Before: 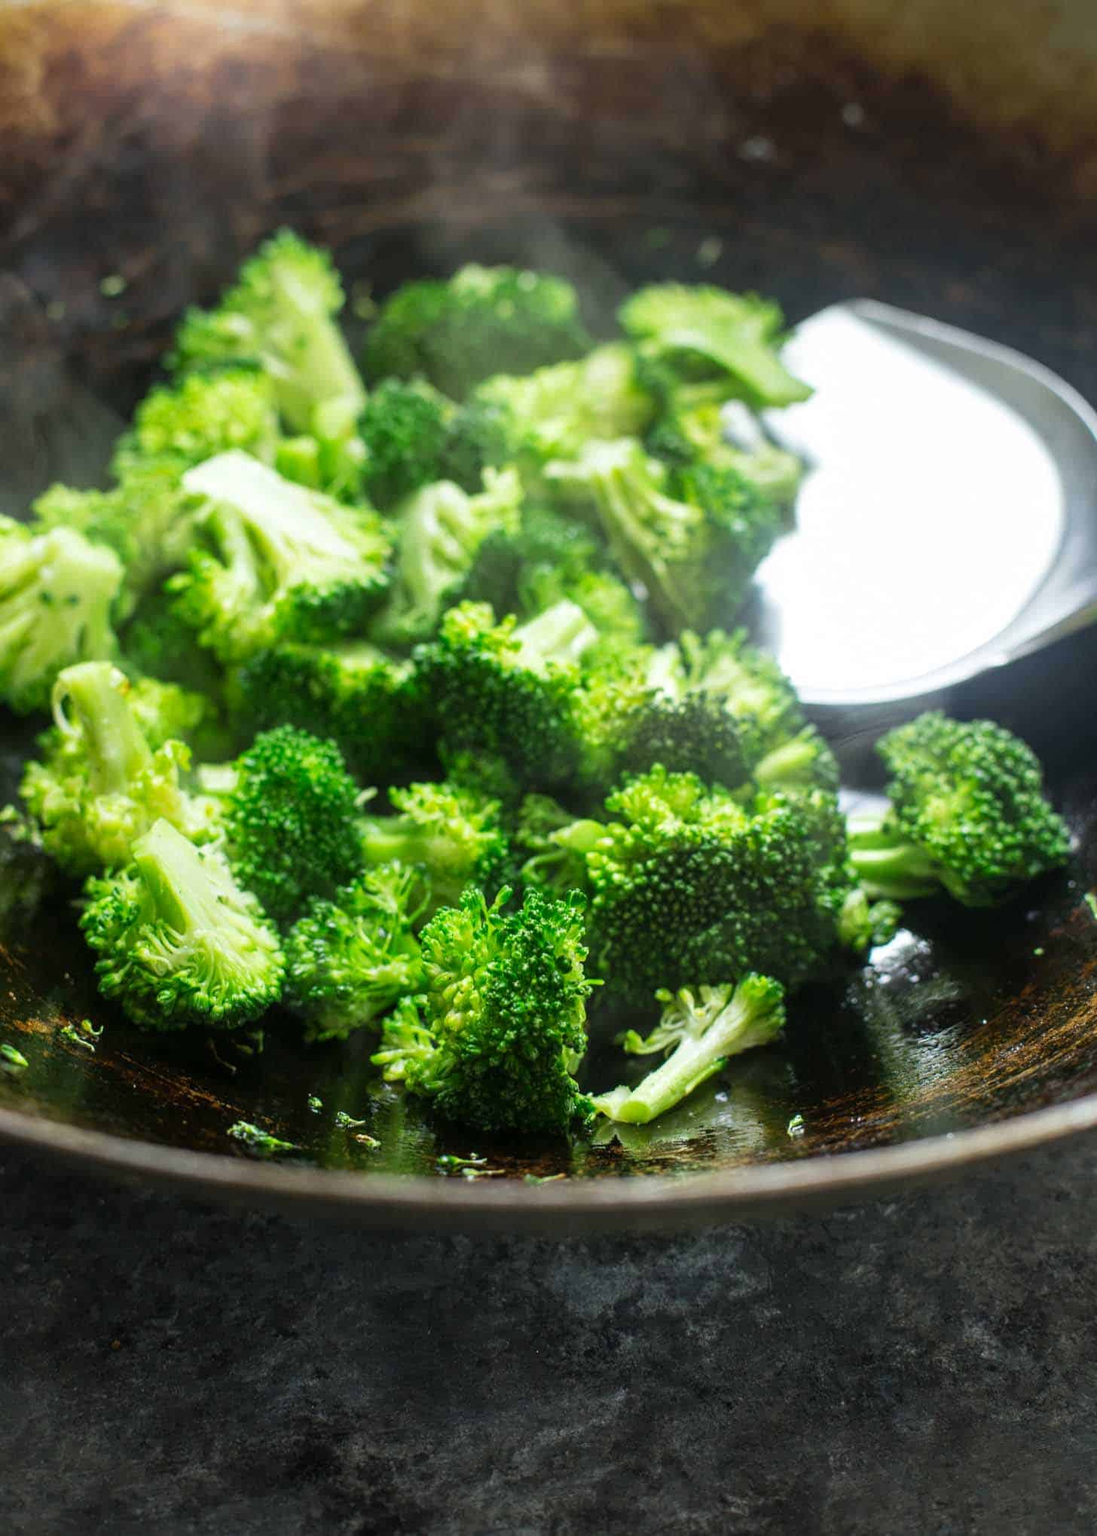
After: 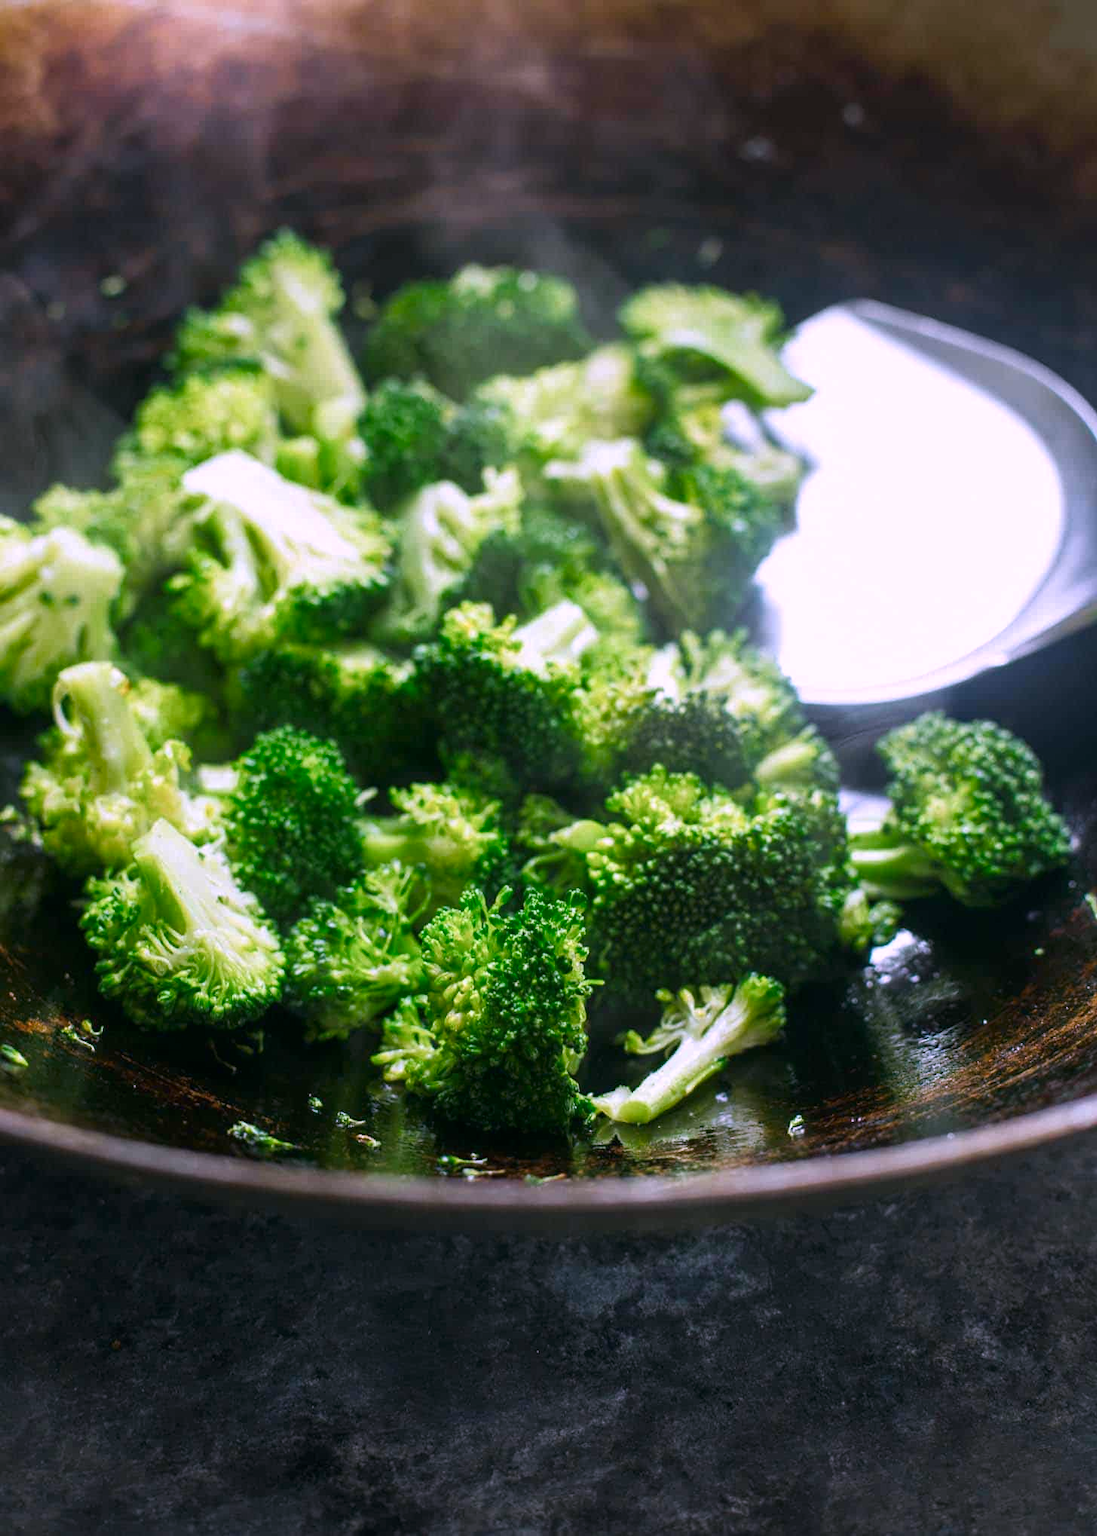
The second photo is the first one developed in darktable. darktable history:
velvia: strength 6%
color balance rgb: shadows fall-off 101%, linear chroma grading › mid-tones 7.63%, perceptual saturation grading › mid-tones 11.68%, mask middle-gray fulcrum 22.45%, global vibrance 10.11%, saturation formula JzAzBz (2021)
color balance: mode lift, gamma, gain (sRGB), lift [1, 1, 1.022, 1.026]
color correction: highlights a* 15.03, highlights b* -25.07
contrast brightness saturation: brightness -0.09
